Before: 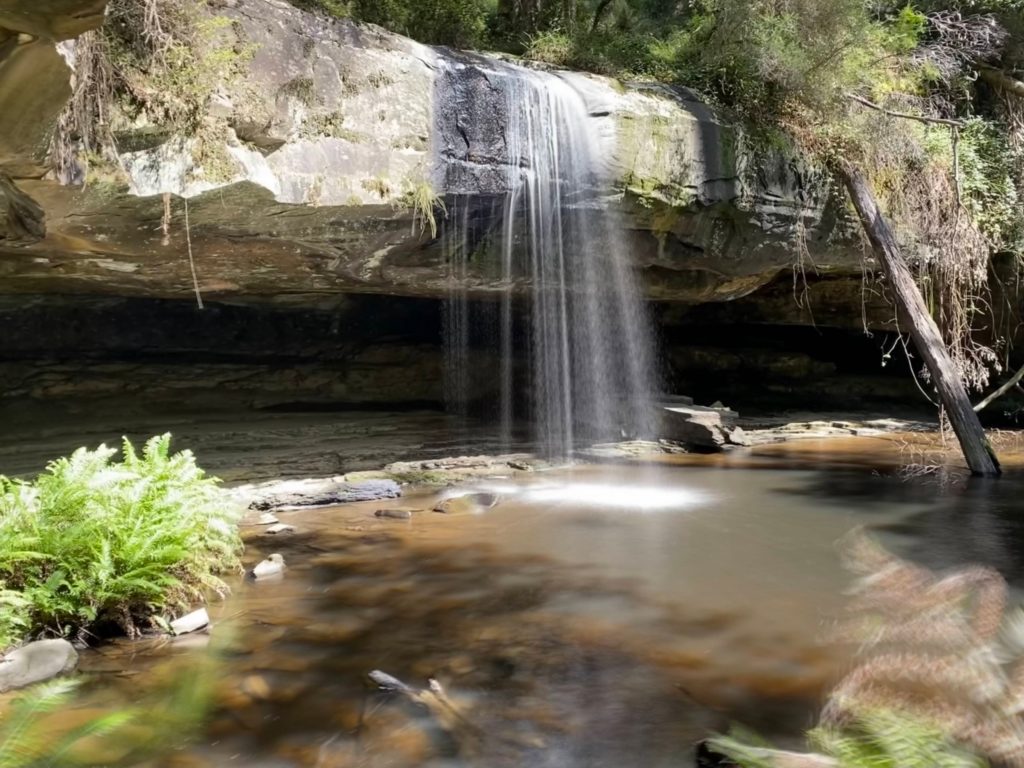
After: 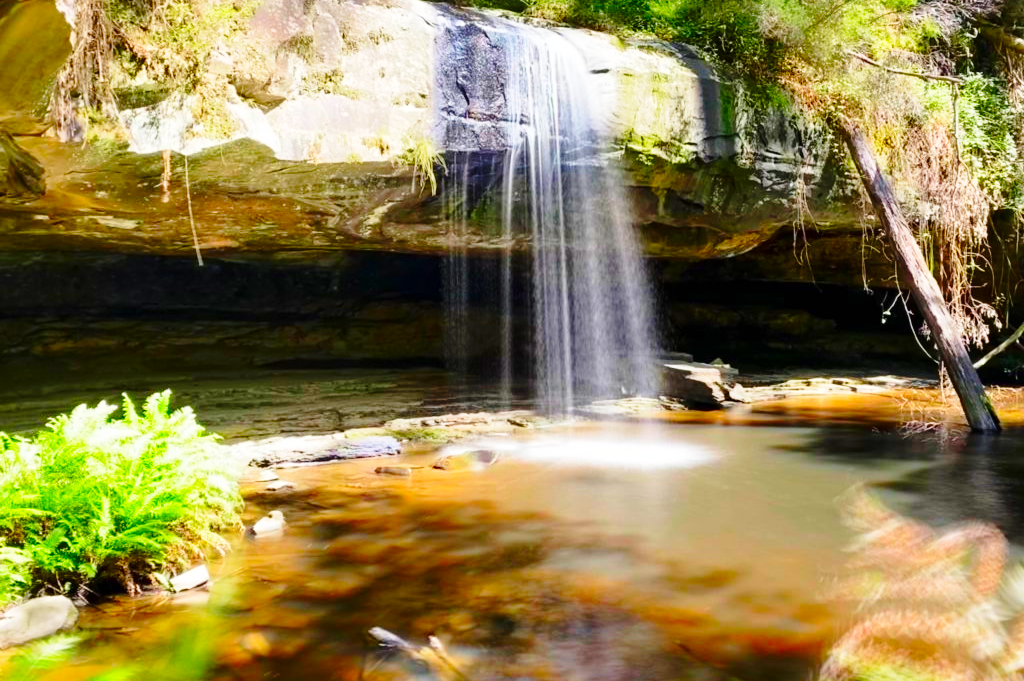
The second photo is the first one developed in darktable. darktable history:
base curve: curves: ch0 [(0, 0) (0.028, 0.03) (0.121, 0.232) (0.46, 0.748) (0.859, 0.968) (1, 1)], preserve colors none
crop and rotate: top 5.609%, bottom 5.609%
color correction: saturation 2.15
